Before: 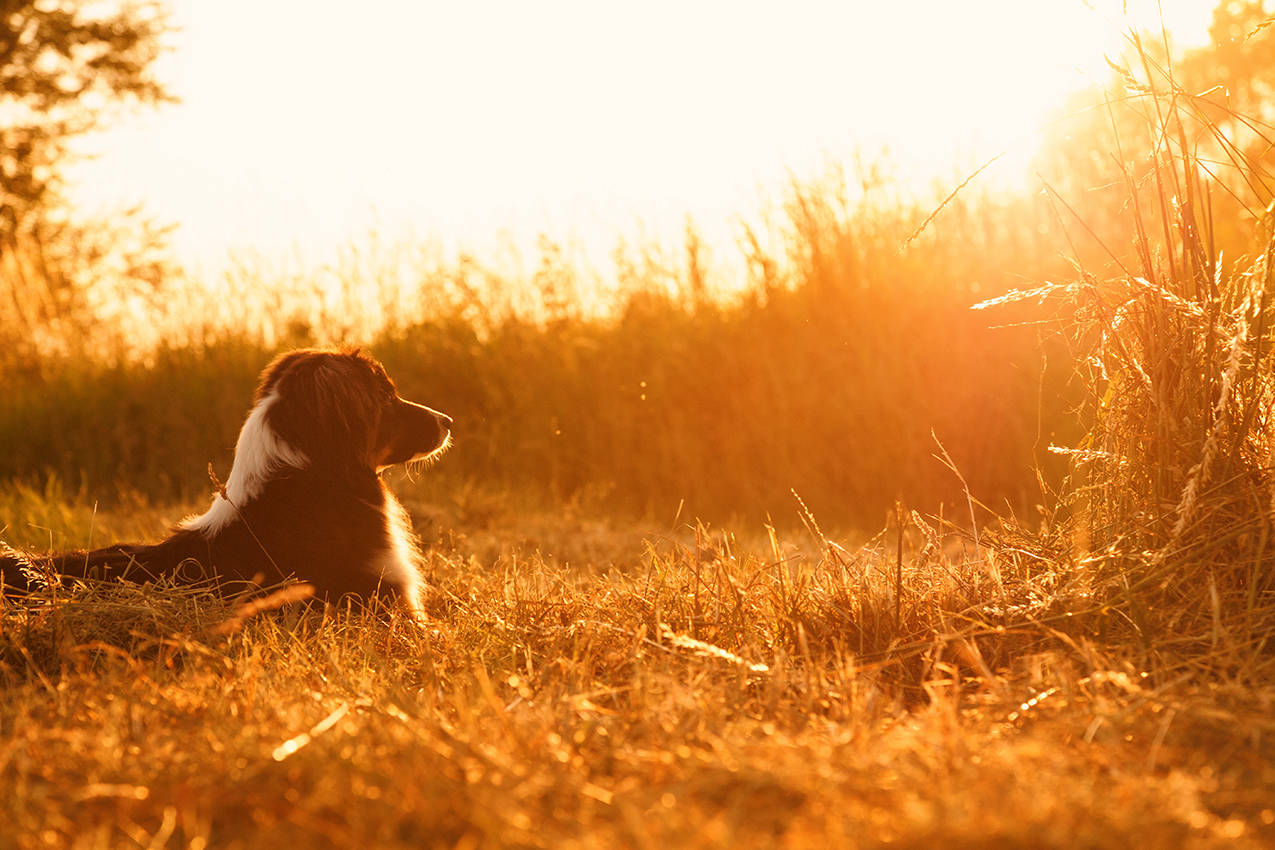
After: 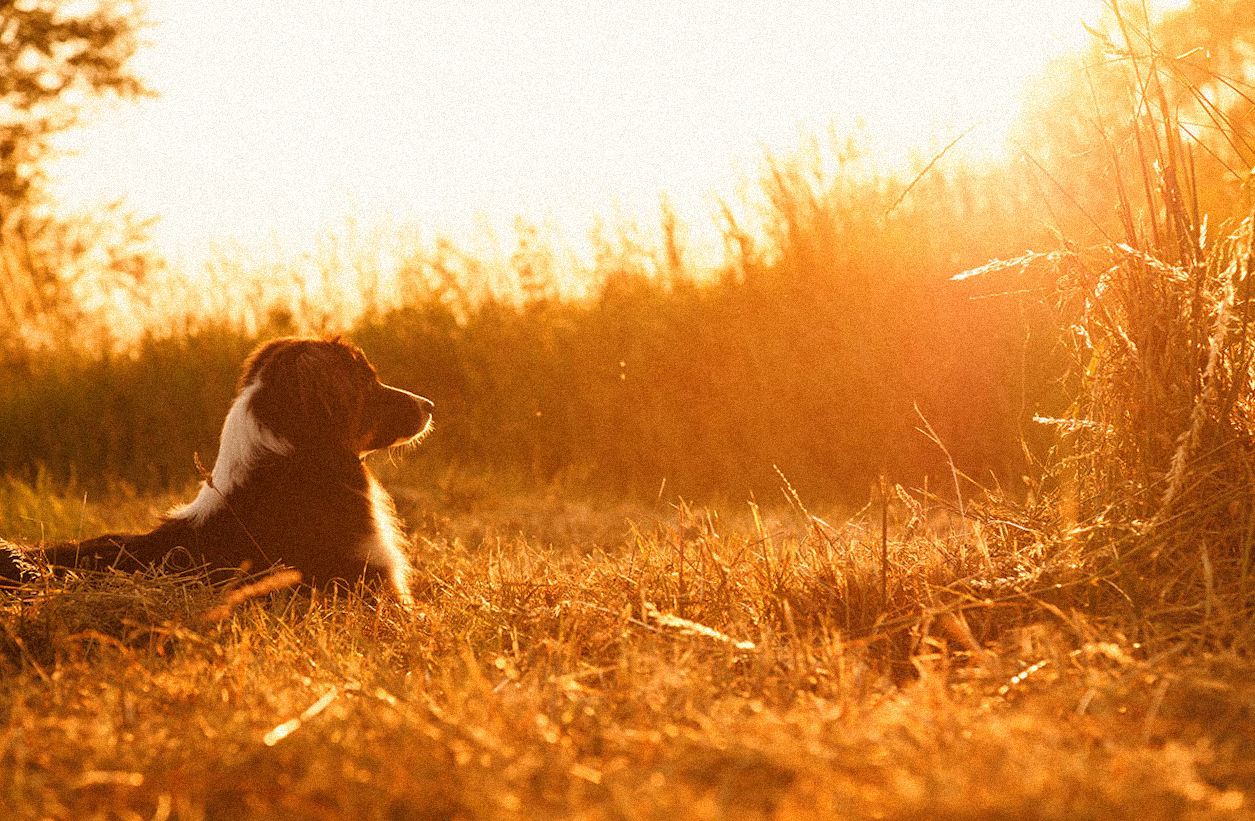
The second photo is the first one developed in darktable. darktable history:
rotate and perspective: rotation -1.32°, lens shift (horizontal) -0.031, crop left 0.015, crop right 0.985, crop top 0.047, crop bottom 0.982
grain: strength 35%, mid-tones bias 0%
